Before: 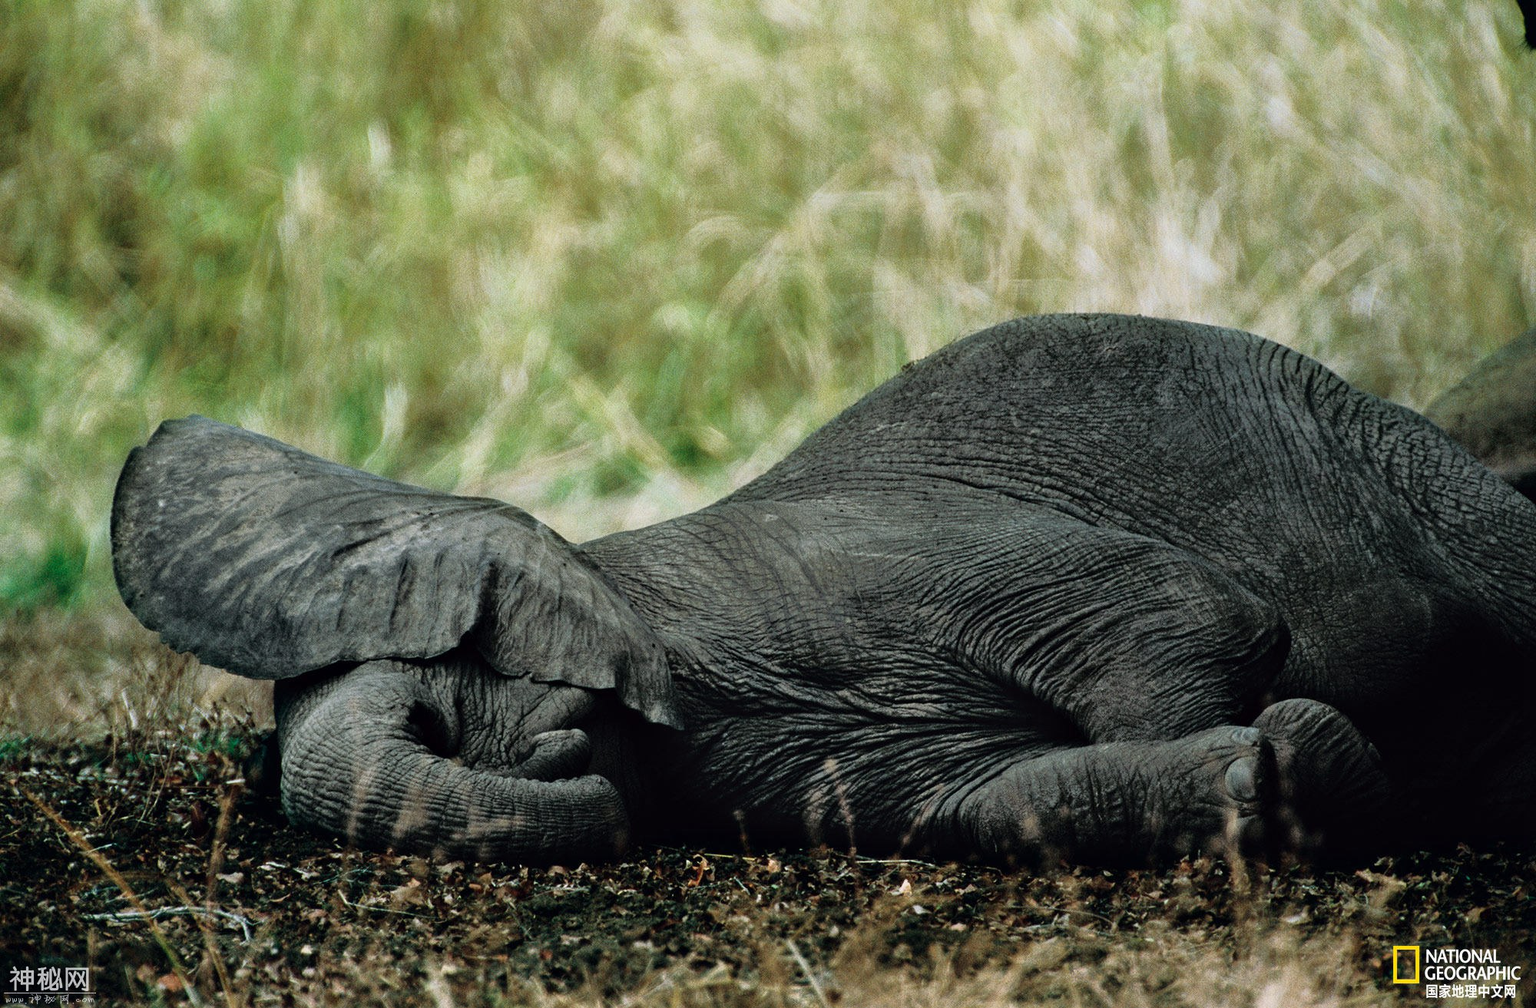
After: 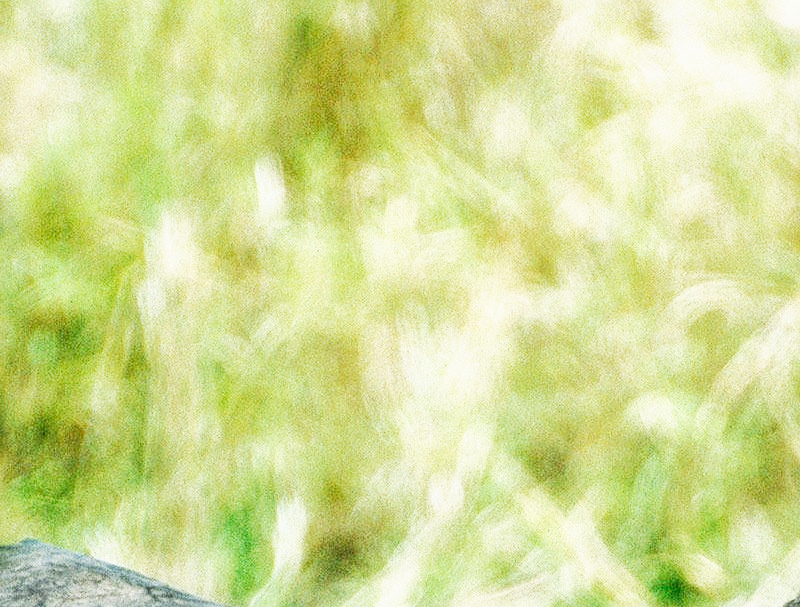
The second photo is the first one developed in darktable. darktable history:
sharpen: amount 0.212
base curve: curves: ch0 [(0, 0) (0.007, 0.004) (0.027, 0.03) (0.046, 0.07) (0.207, 0.54) (0.442, 0.872) (0.673, 0.972) (1, 1)], preserve colors none
crop and rotate: left 11.238%, top 0.108%, right 48.718%, bottom 53.586%
